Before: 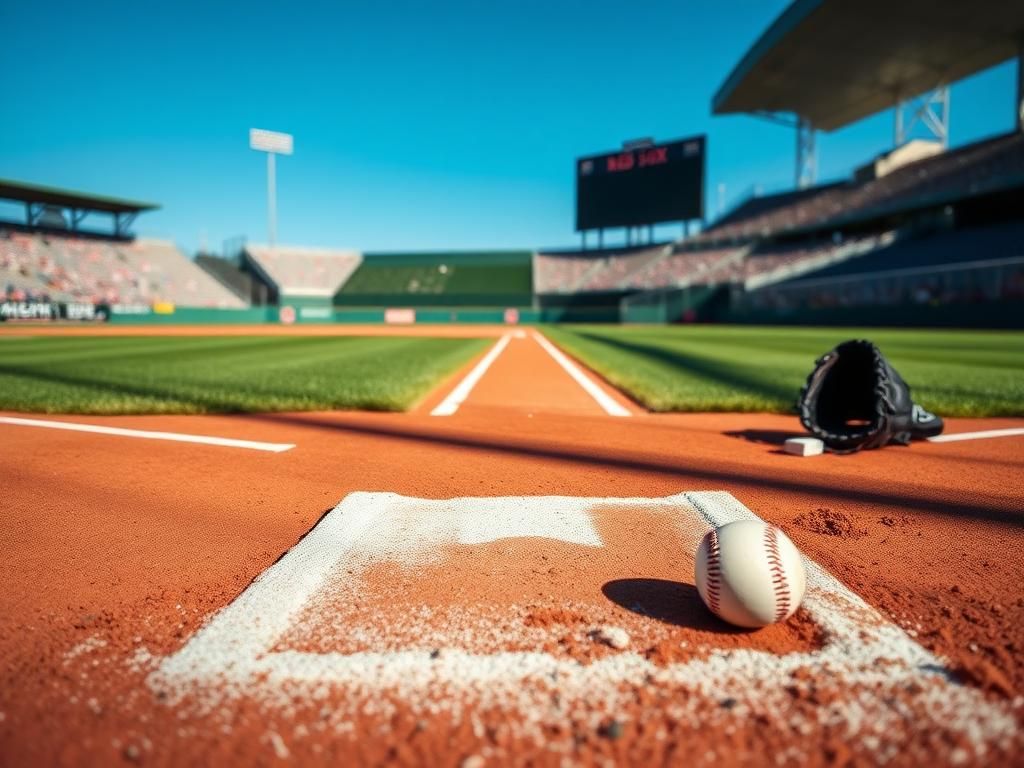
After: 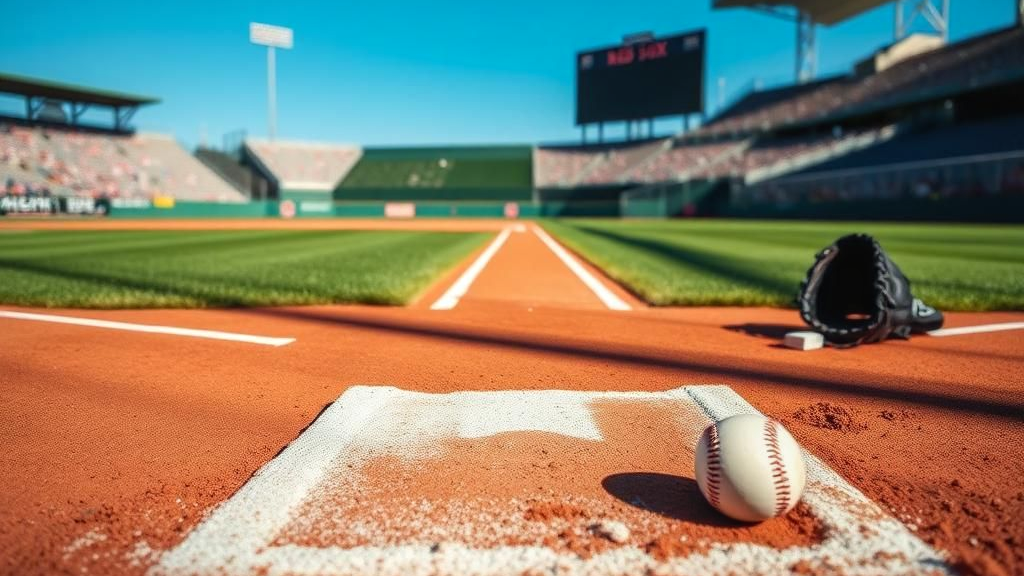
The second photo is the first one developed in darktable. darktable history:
tone equalizer: on, module defaults
crop: top 13.819%, bottom 11.169%
local contrast: detail 110%
